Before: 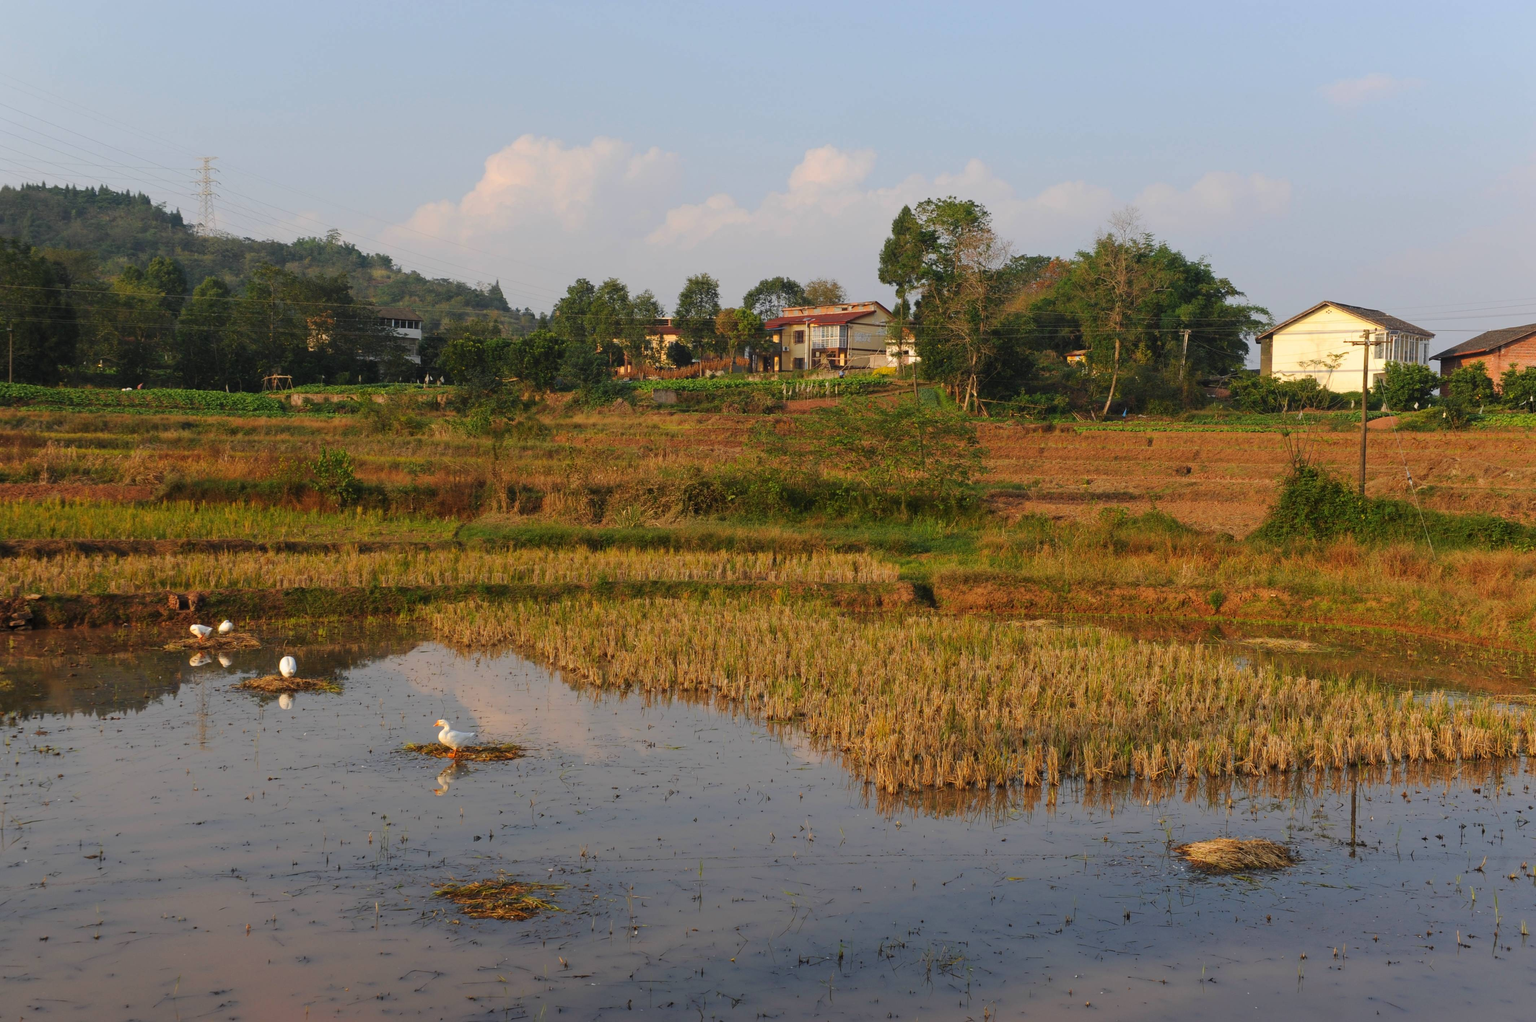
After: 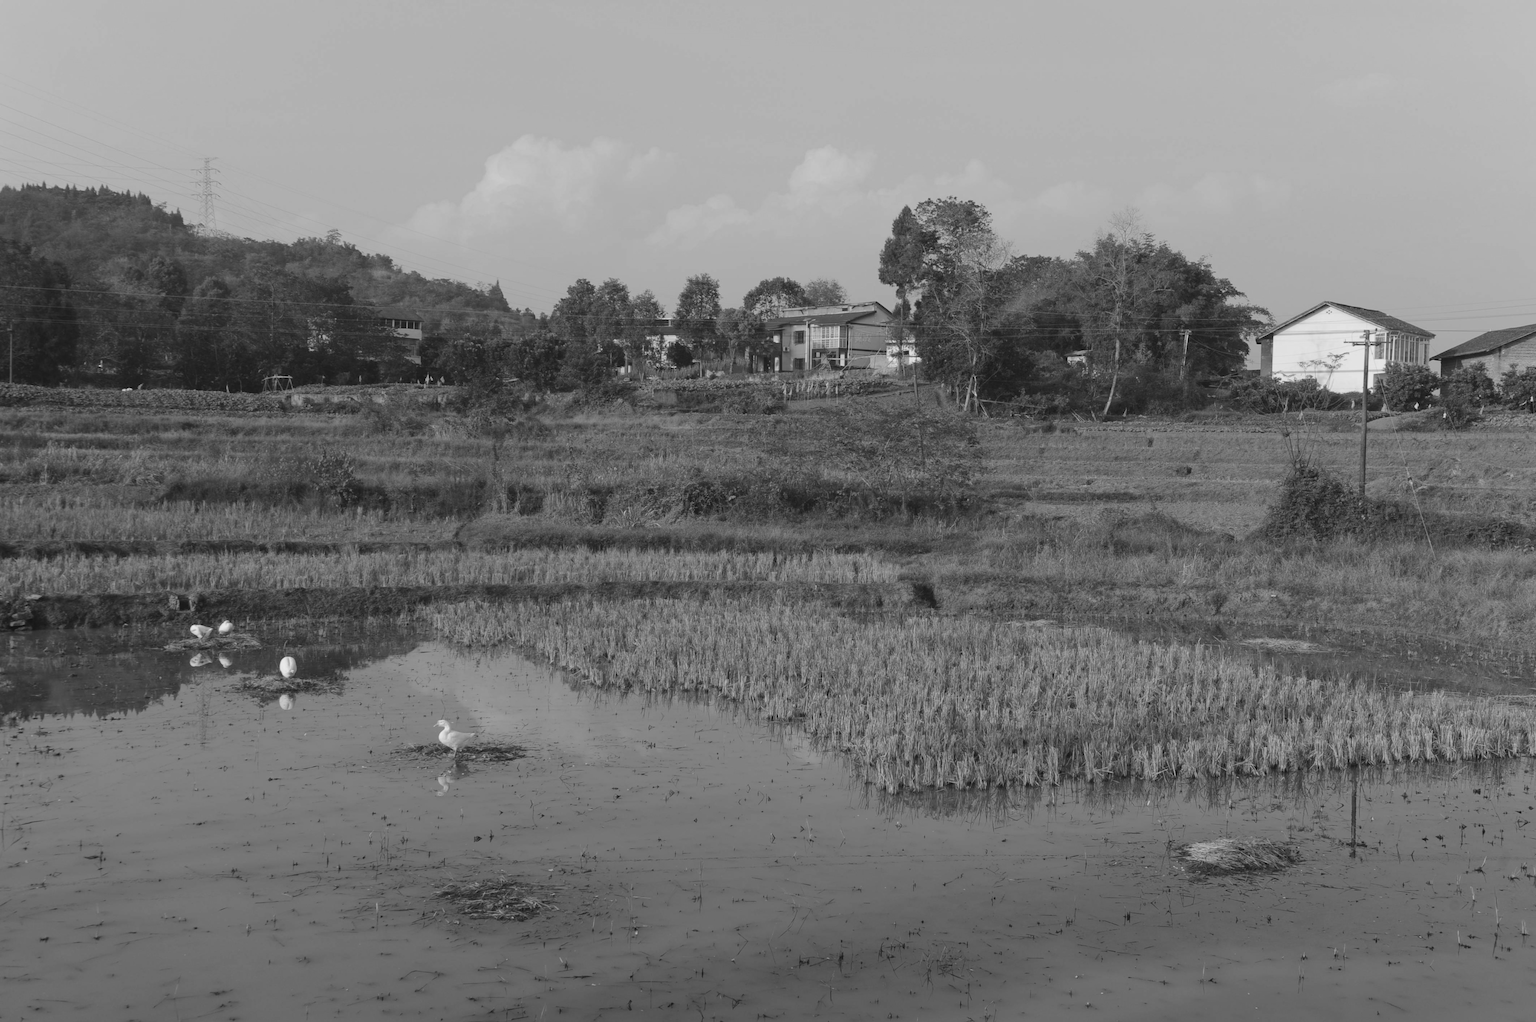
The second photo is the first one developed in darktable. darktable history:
monochrome: on, module defaults
contrast brightness saturation: contrast -0.11
